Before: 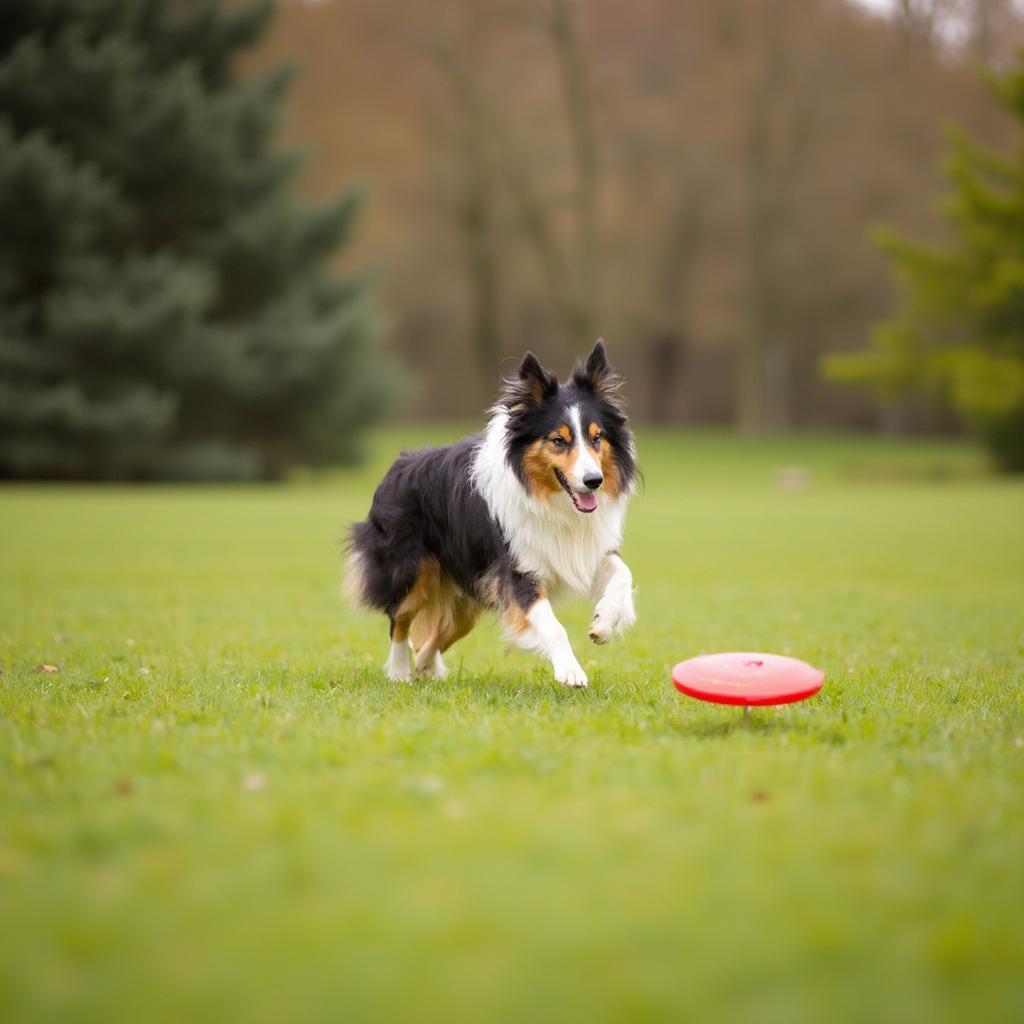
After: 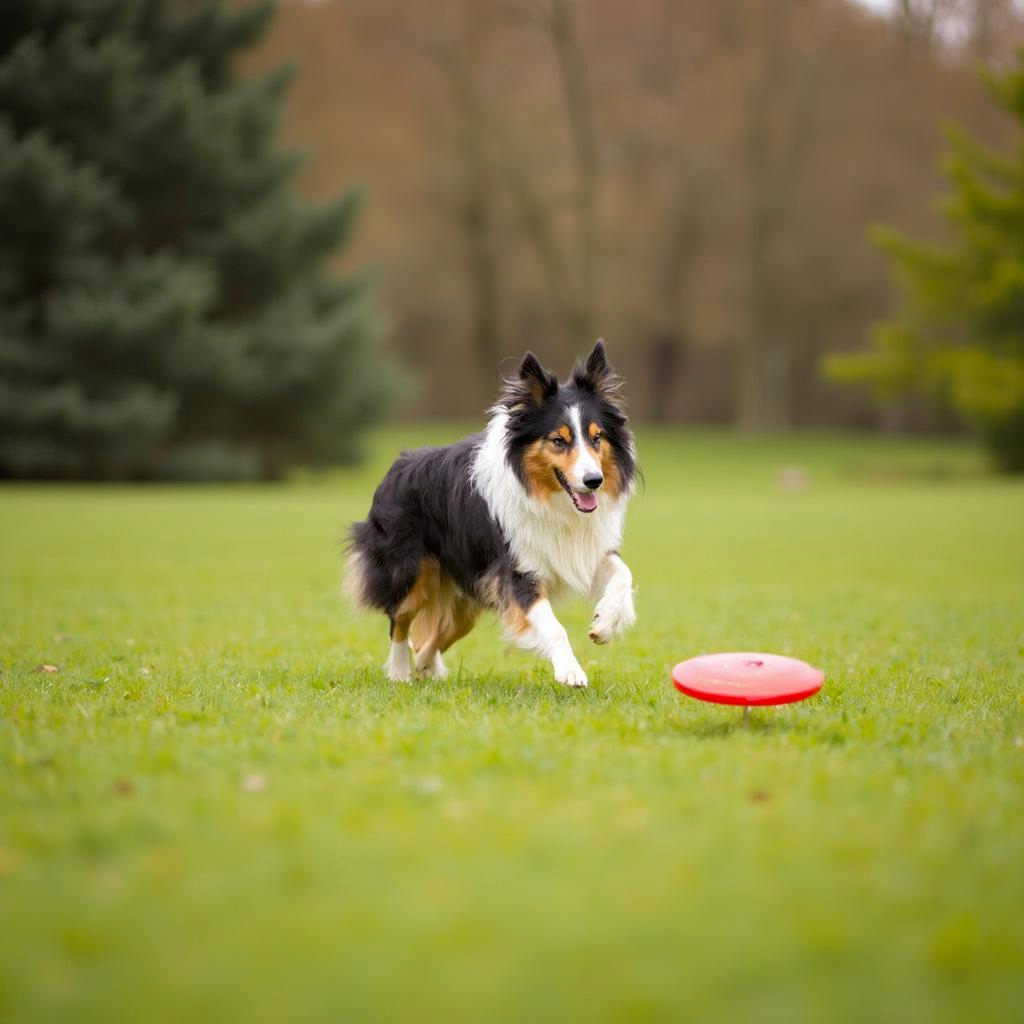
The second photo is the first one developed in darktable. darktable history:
haze removal: strength 0.126, distance 0.255
